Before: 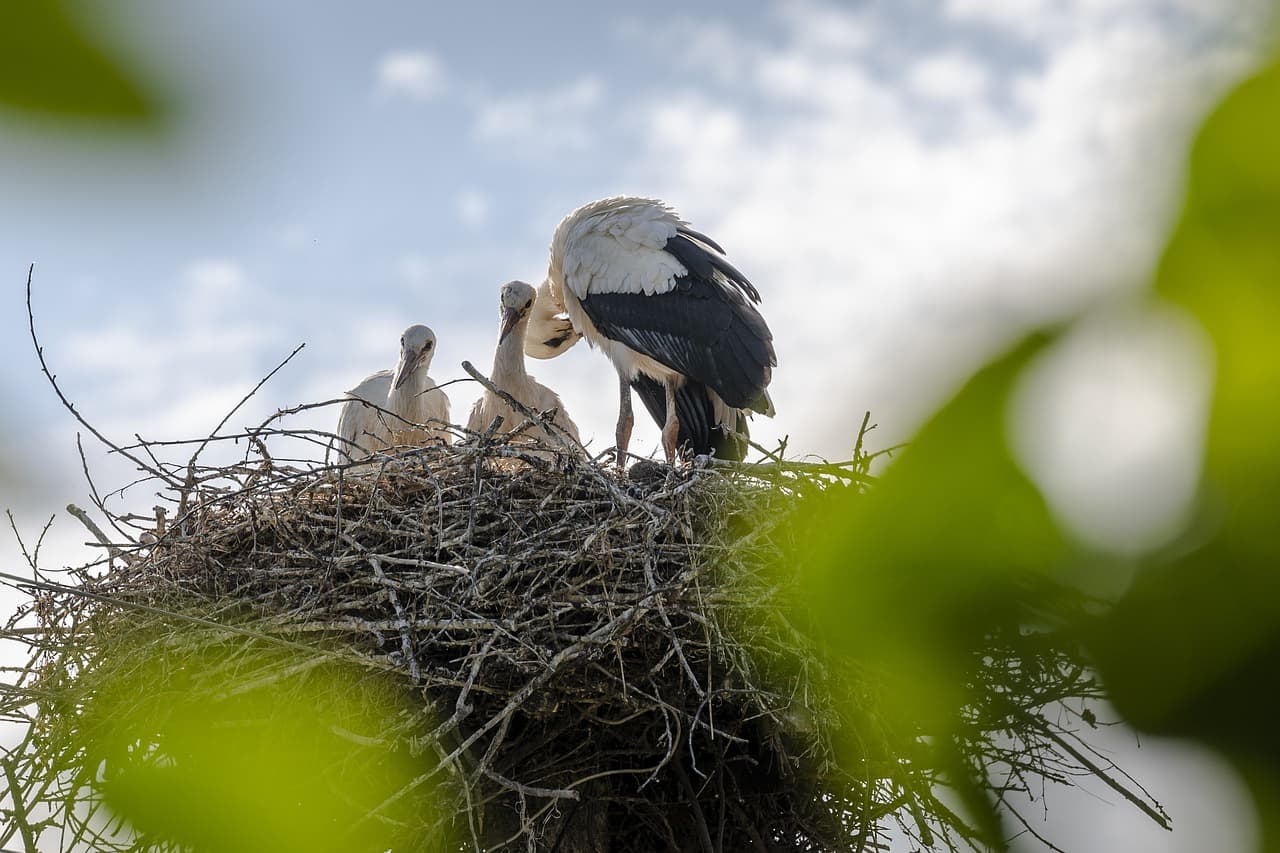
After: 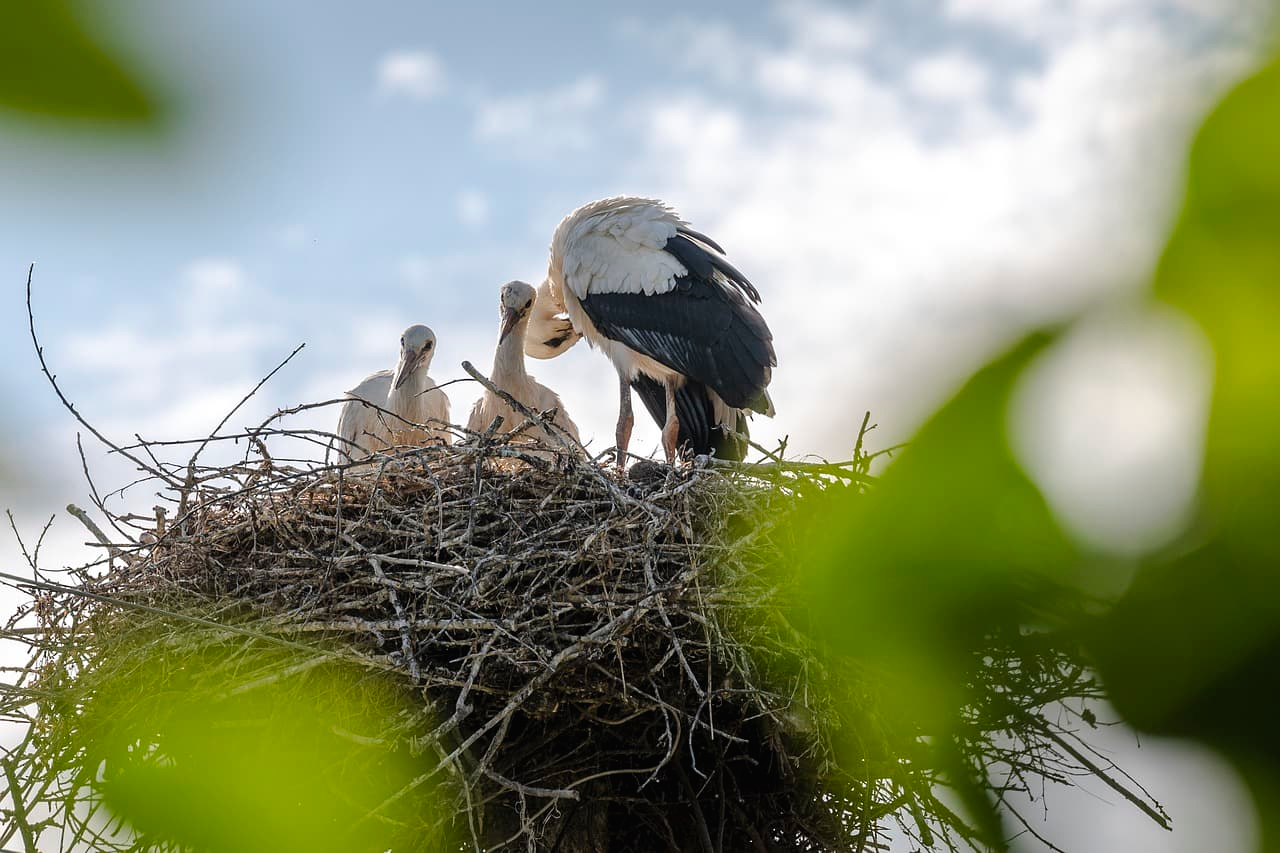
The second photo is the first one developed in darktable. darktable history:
exposure: black level correction -0.001, exposure 0.08 EV, compensate highlight preservation false
